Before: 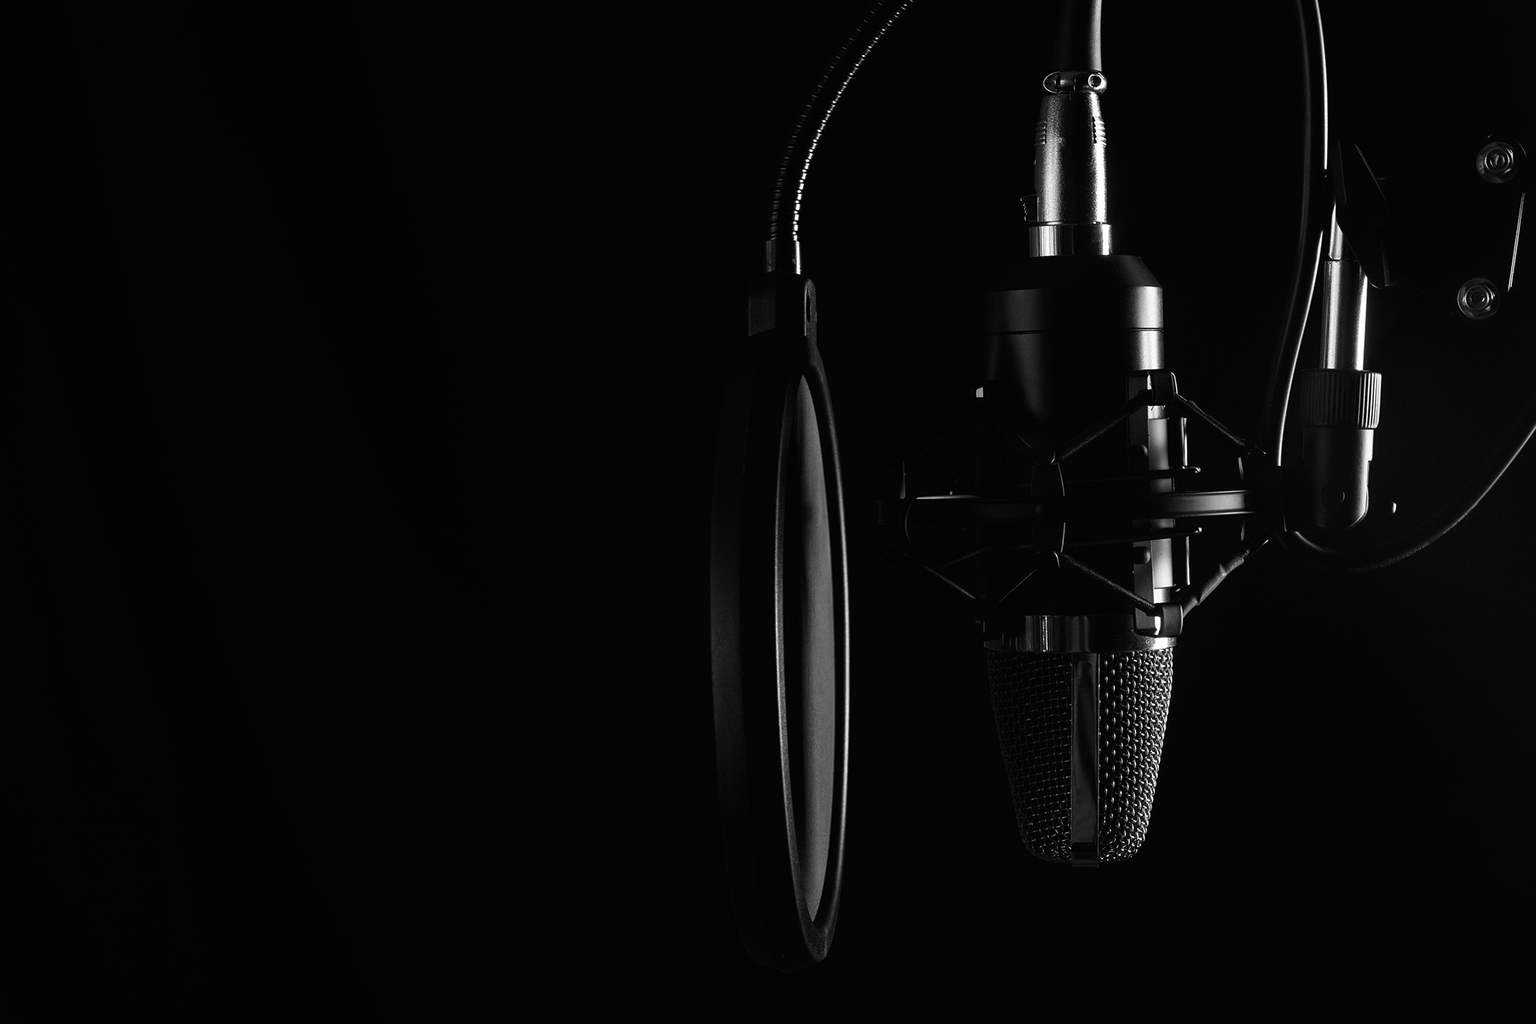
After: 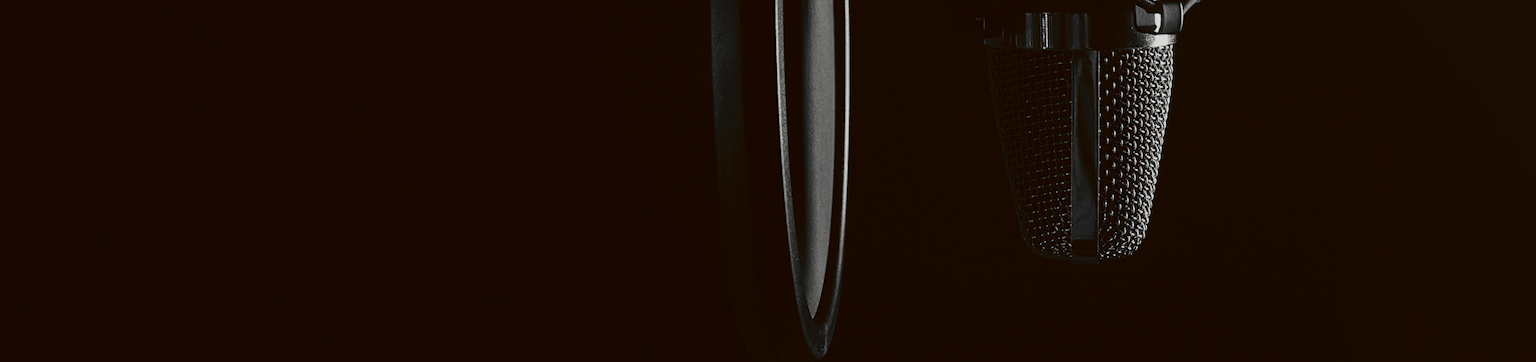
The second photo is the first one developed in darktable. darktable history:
velvia: on, module defaults
color zones: curves: ch0 [(0, 0.497) (0.096, 0.361) (0.221, 0.538) (0.429, 0.5) (0.571, 0.5) (0.714, 0.5) (0.857, 0.5) (1, 0.497)]; ch1 [(0, 0.5) (0.143, 0.5) (0.257, -0.002) (0.429, 0.04) (0.571, -0.001) (0.714, -0.015) (0.857, 0.024) (1, 0.5)]
filmic rgb: black relative exposure -16 EV, white relative exposure 6.89 EV, hardness 4.72, preserve chrominance max RGB, color science v6 (2022), iterations of high-quality reconstruction 0, contrast in shadows safe, contrast in highlights safe
color correction: highlights a* 0.099, highlights b* 29.54, shadows a* -0.195, shadows b* 21.25
exposure: compensate highlight preservation false
crop and rotate: top 58.933%, bottom 5.638%
